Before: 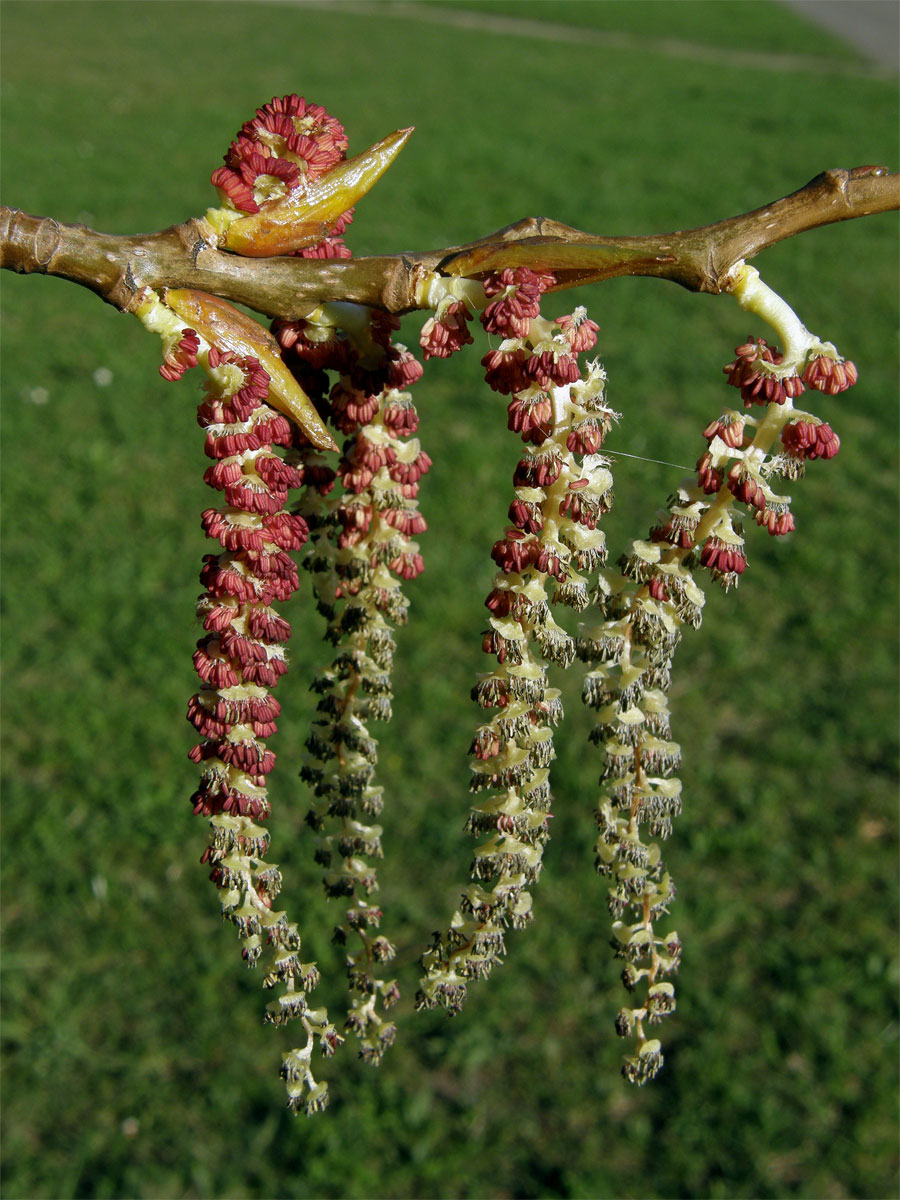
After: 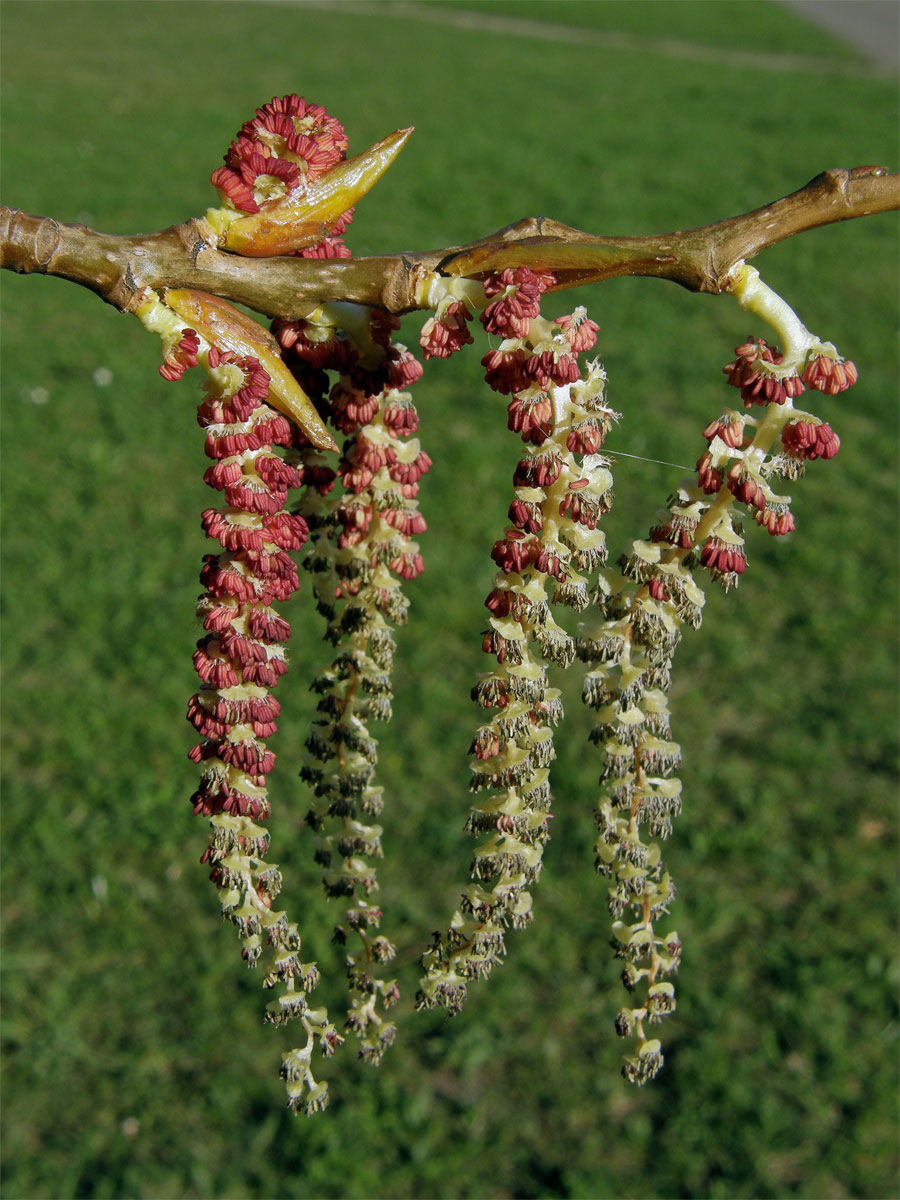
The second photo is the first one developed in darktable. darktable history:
shadows and highlights: shadows 39.71, highlights -59.83
